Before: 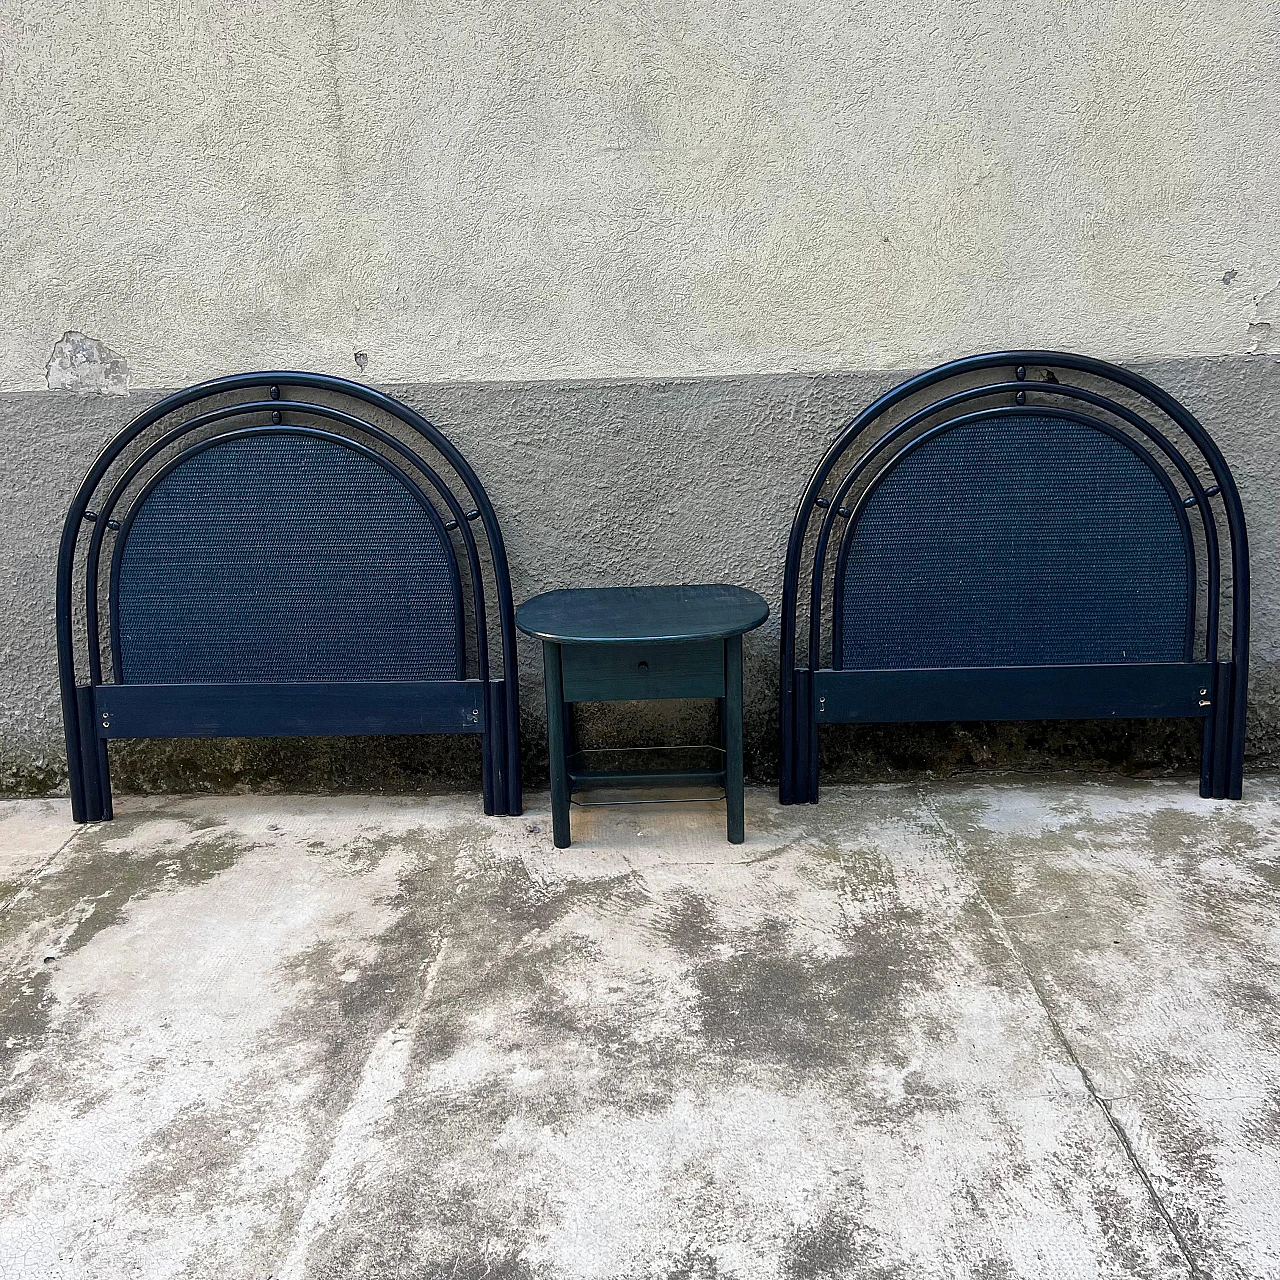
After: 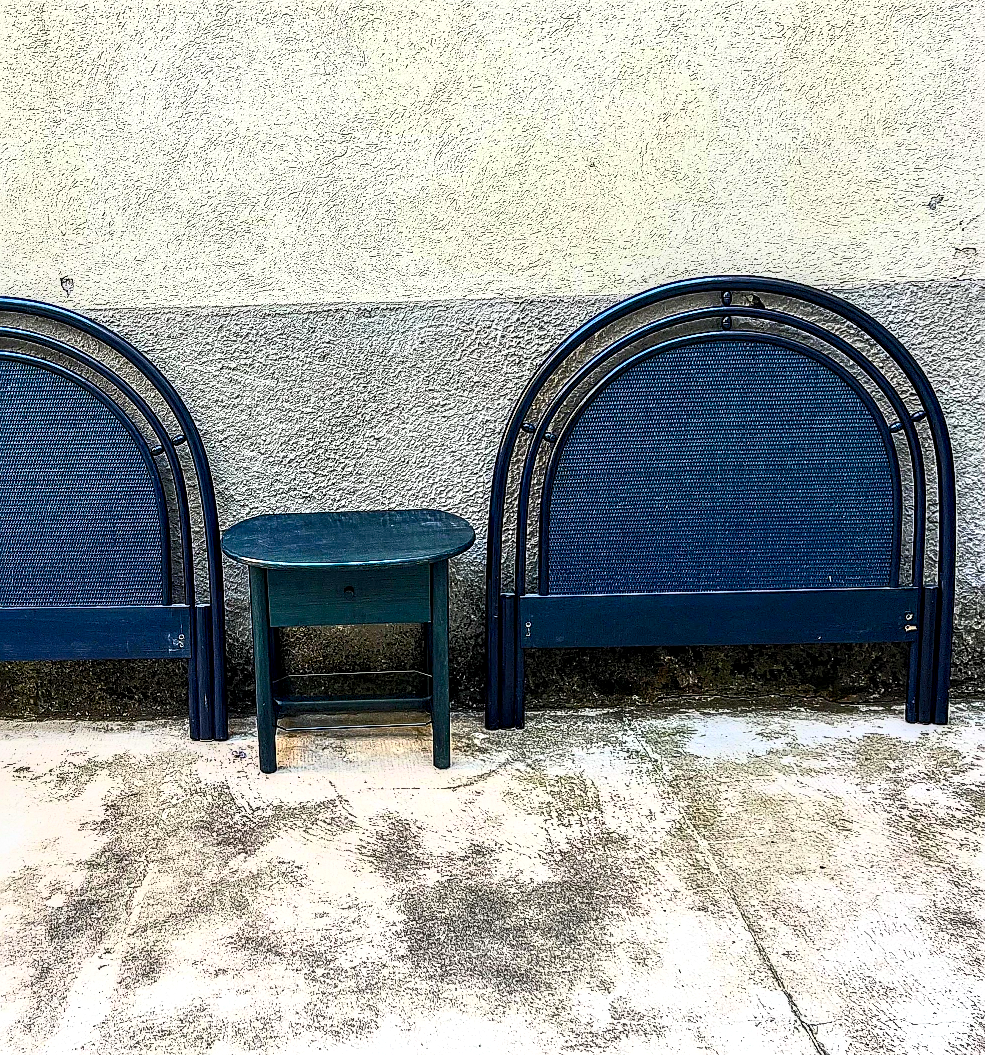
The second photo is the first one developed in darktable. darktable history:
crop: left 23.044%, top 5.89%, bottom 11.646%
sharpen: on, module defaults
contrast brightness saturation: contrast 0.841, brightness 0.586, saturation 0.58
local contrast: highlights 18%, detail 186%
